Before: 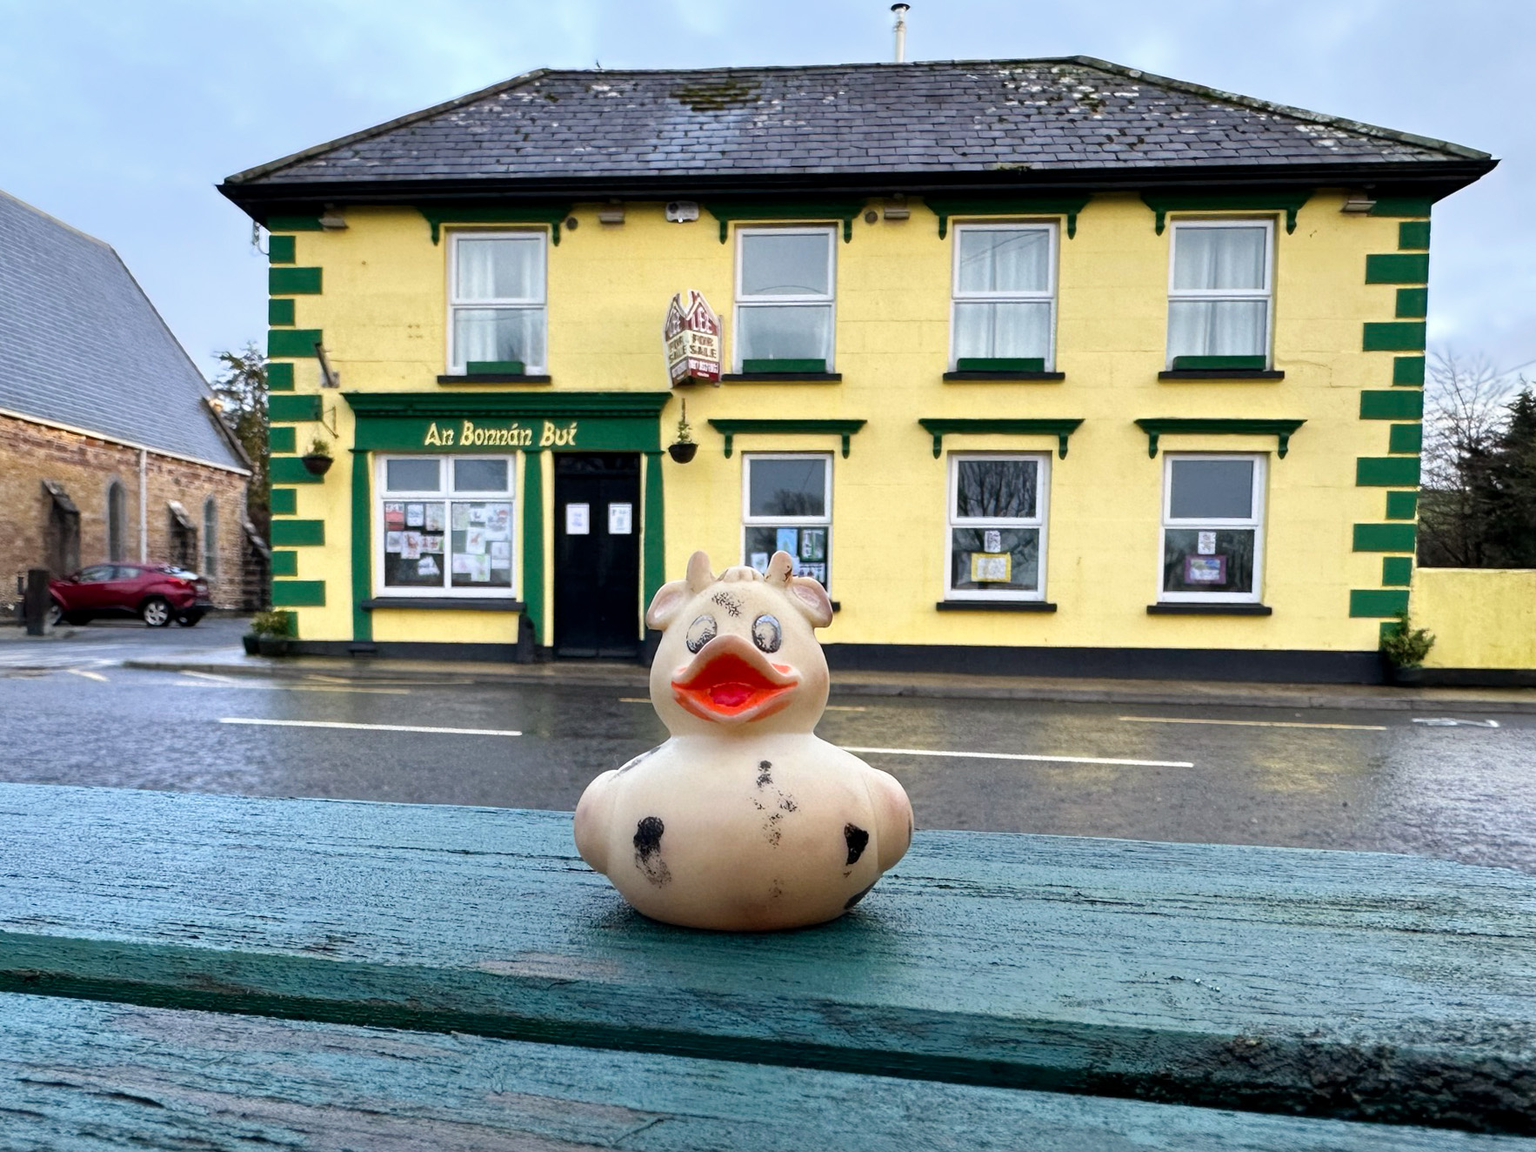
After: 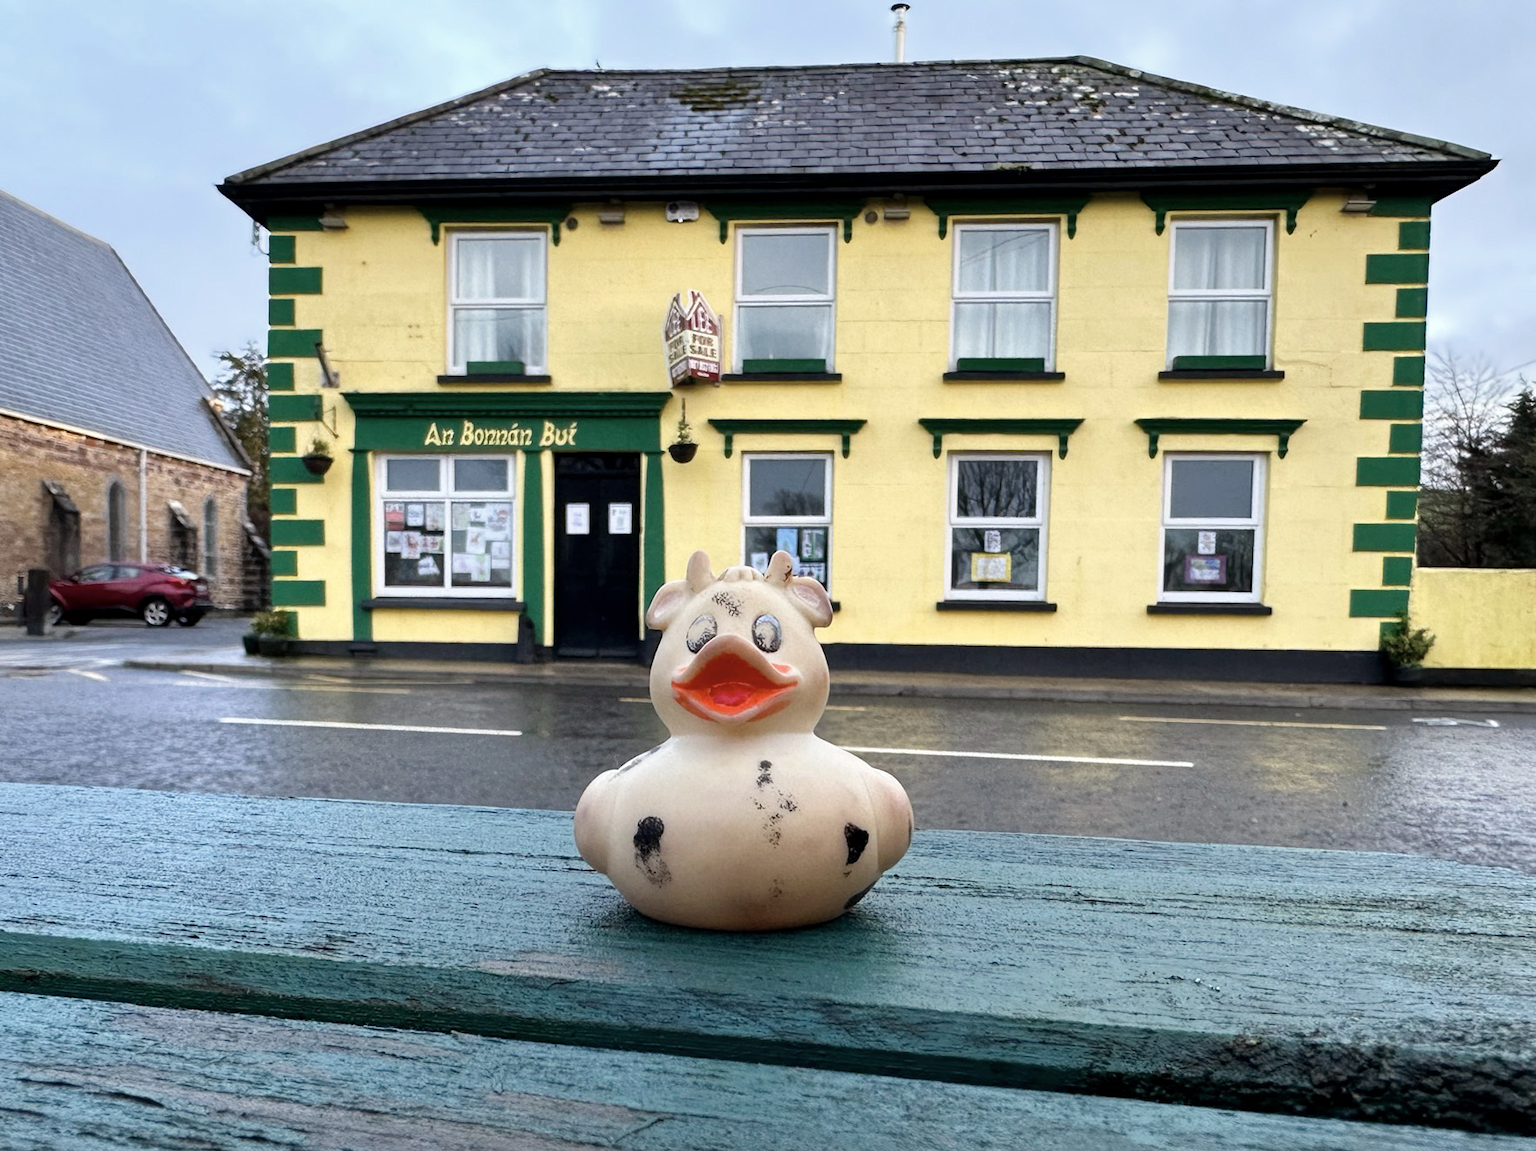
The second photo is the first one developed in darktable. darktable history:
contrast brightness saturation: saturation -0.167
